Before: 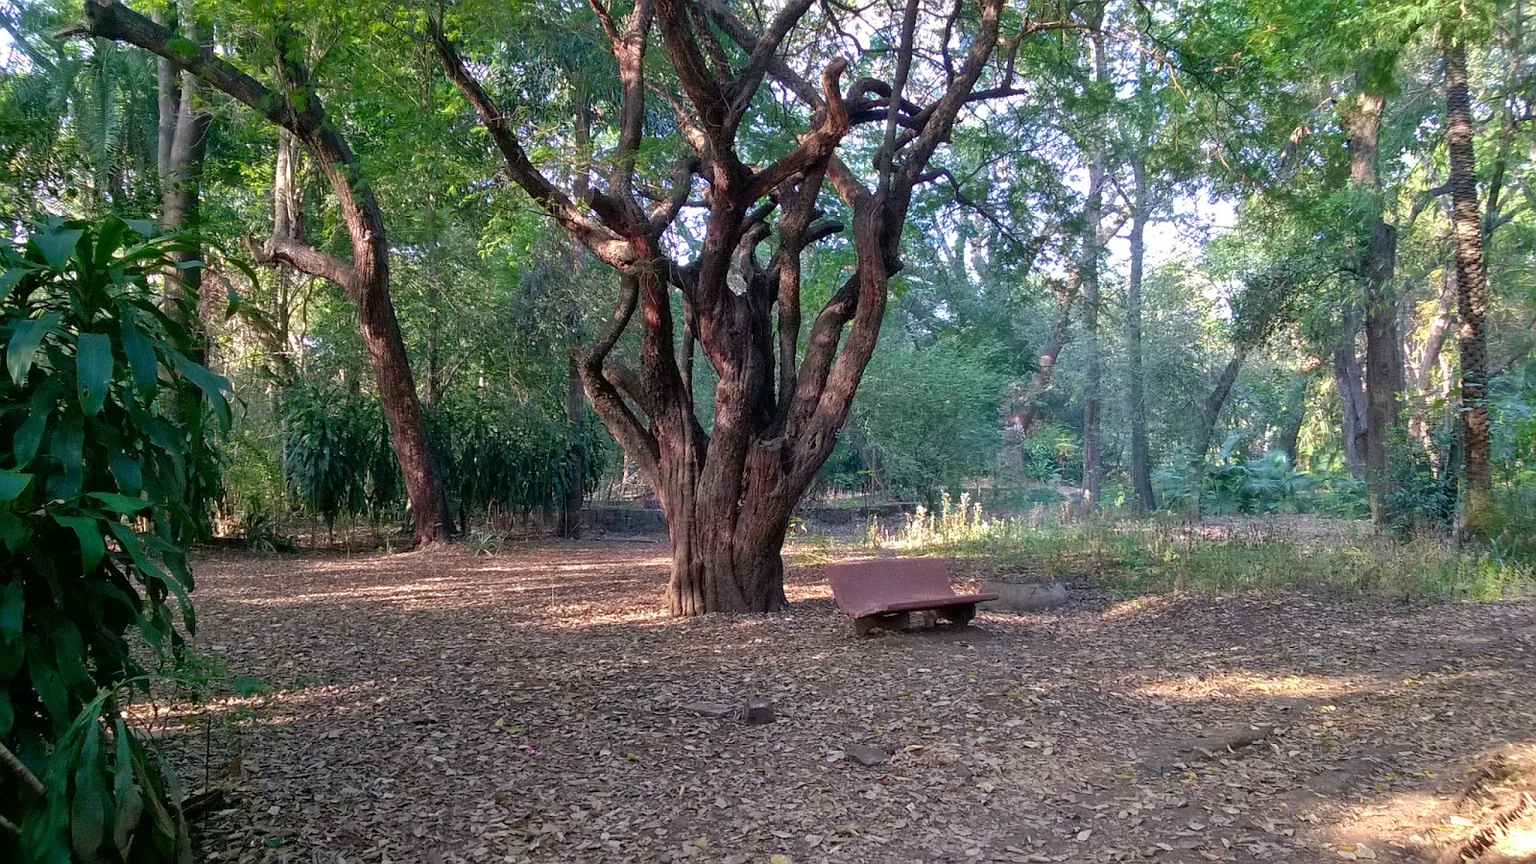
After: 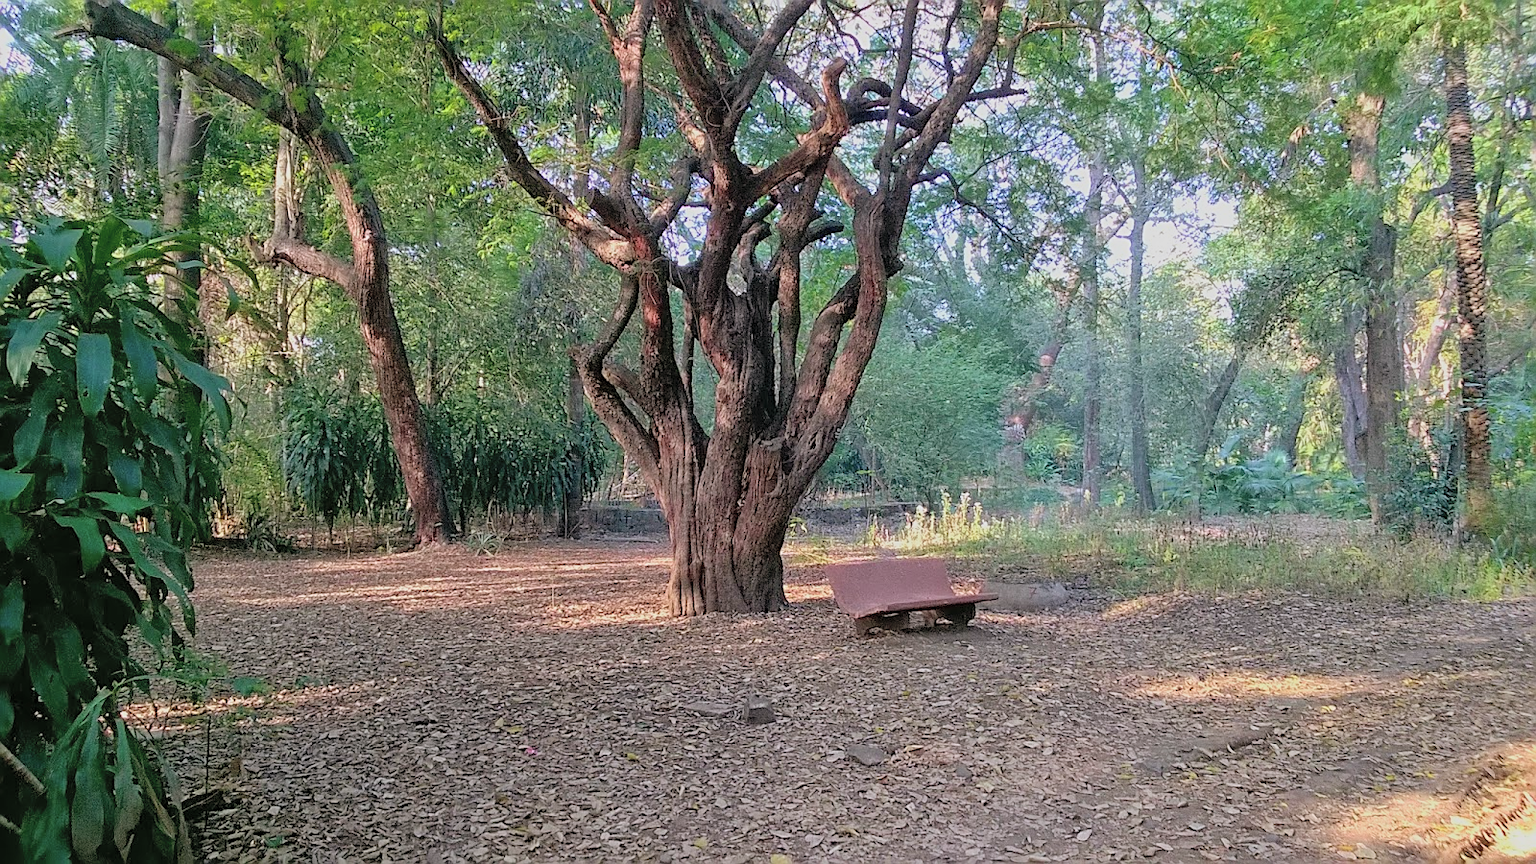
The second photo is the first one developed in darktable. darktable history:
color balance: mode lift, gamma, gain (sRGB), lift [1, 0.99, 1.01, 0.992], gamma [1, 1.037, 0.974, 0.963]
global tonemap: drago (0.7, 100)
sharpen: on, module defaults
